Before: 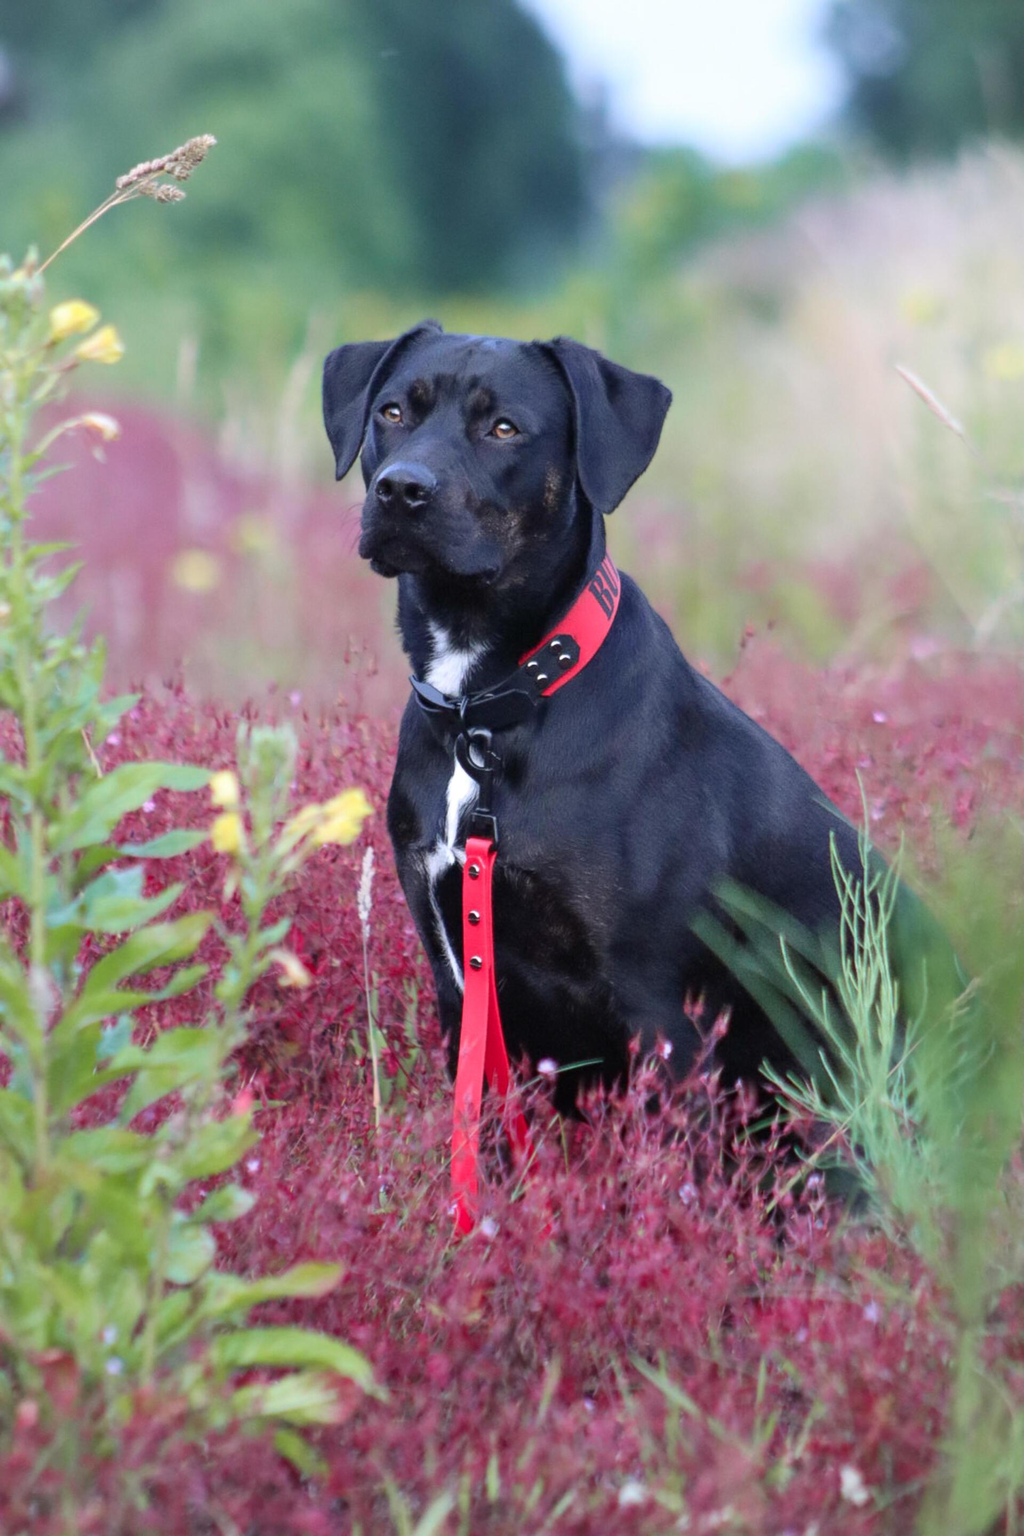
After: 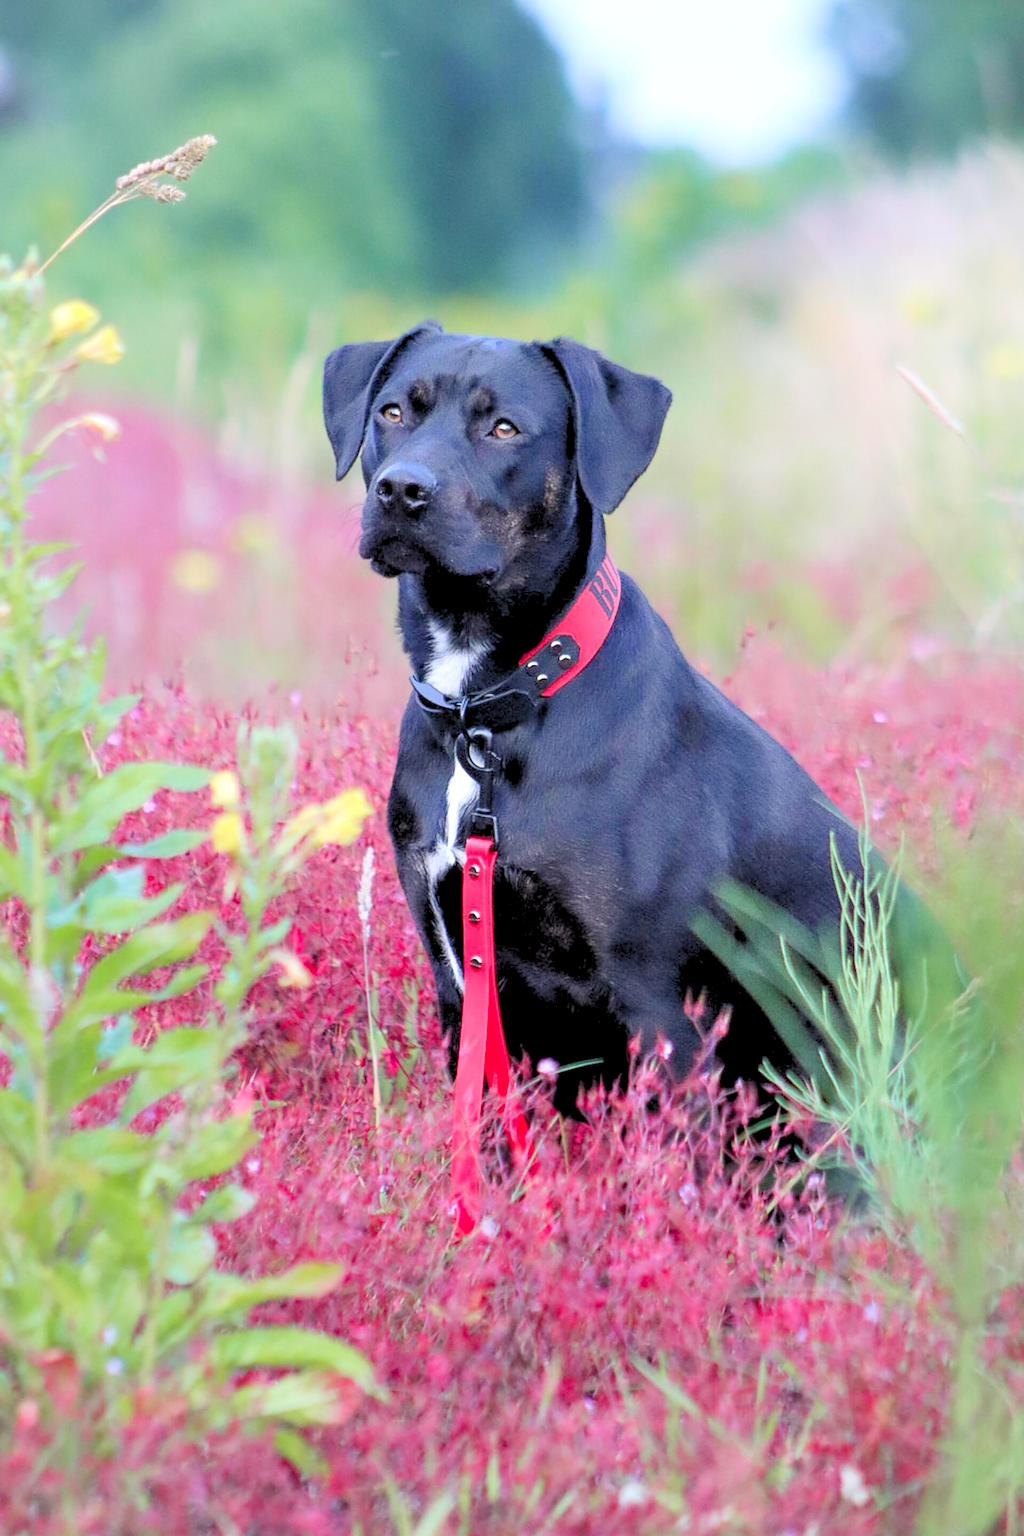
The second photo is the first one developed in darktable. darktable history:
sharpen: on, module defaults
levels: levels [0.072, 0.414, 0.976]
